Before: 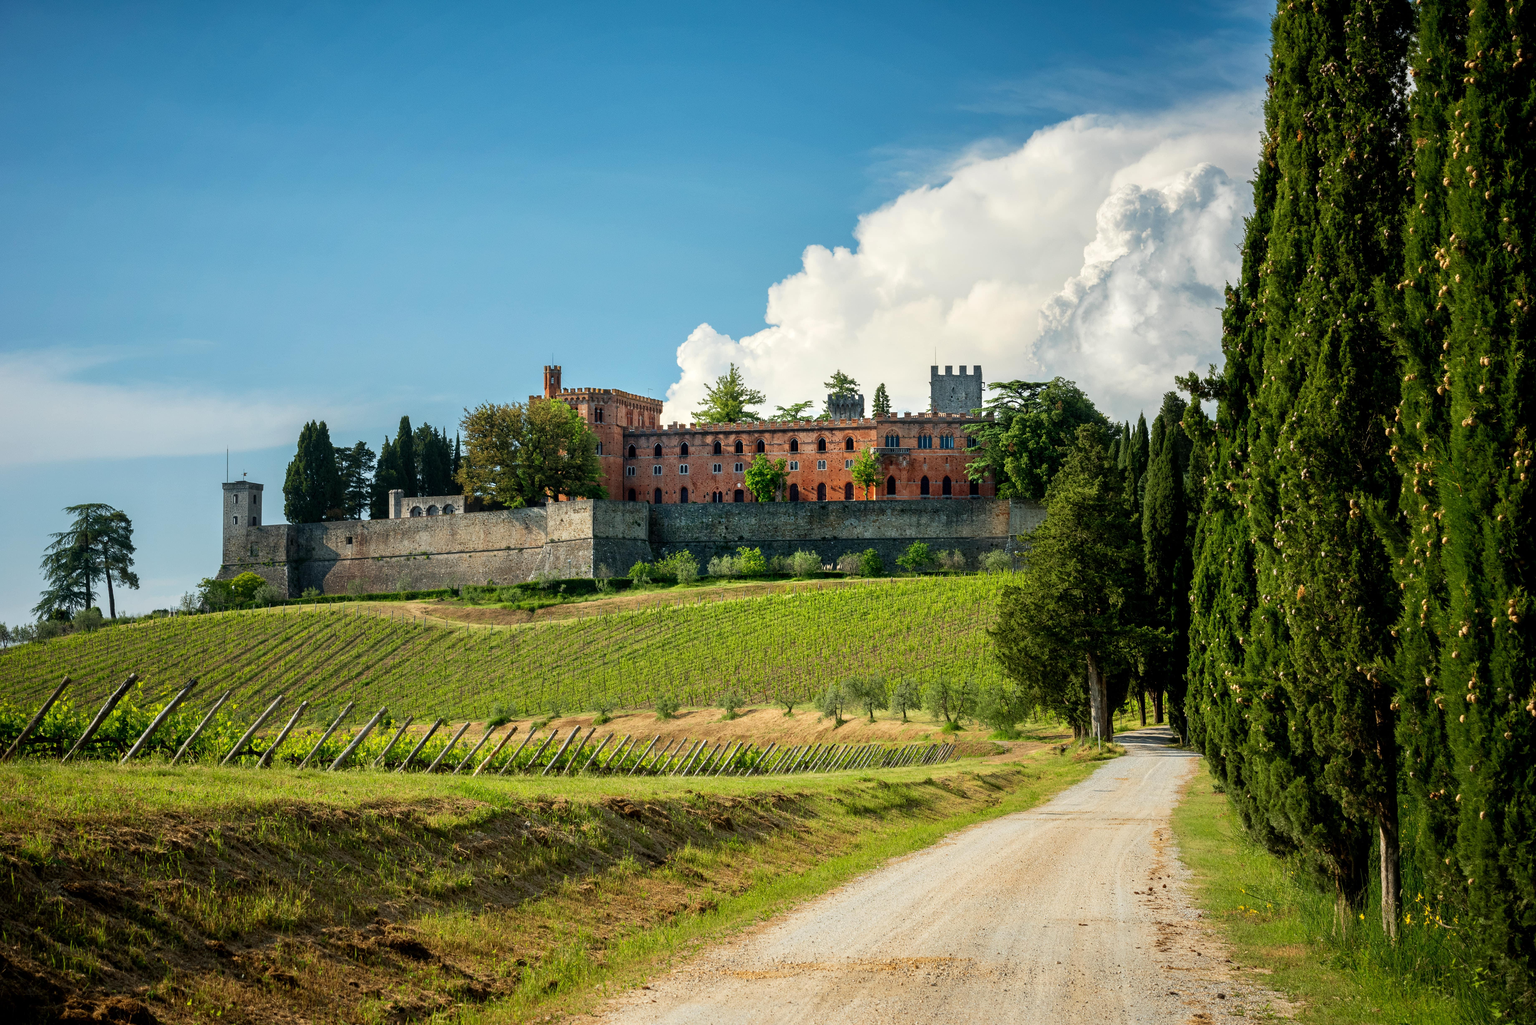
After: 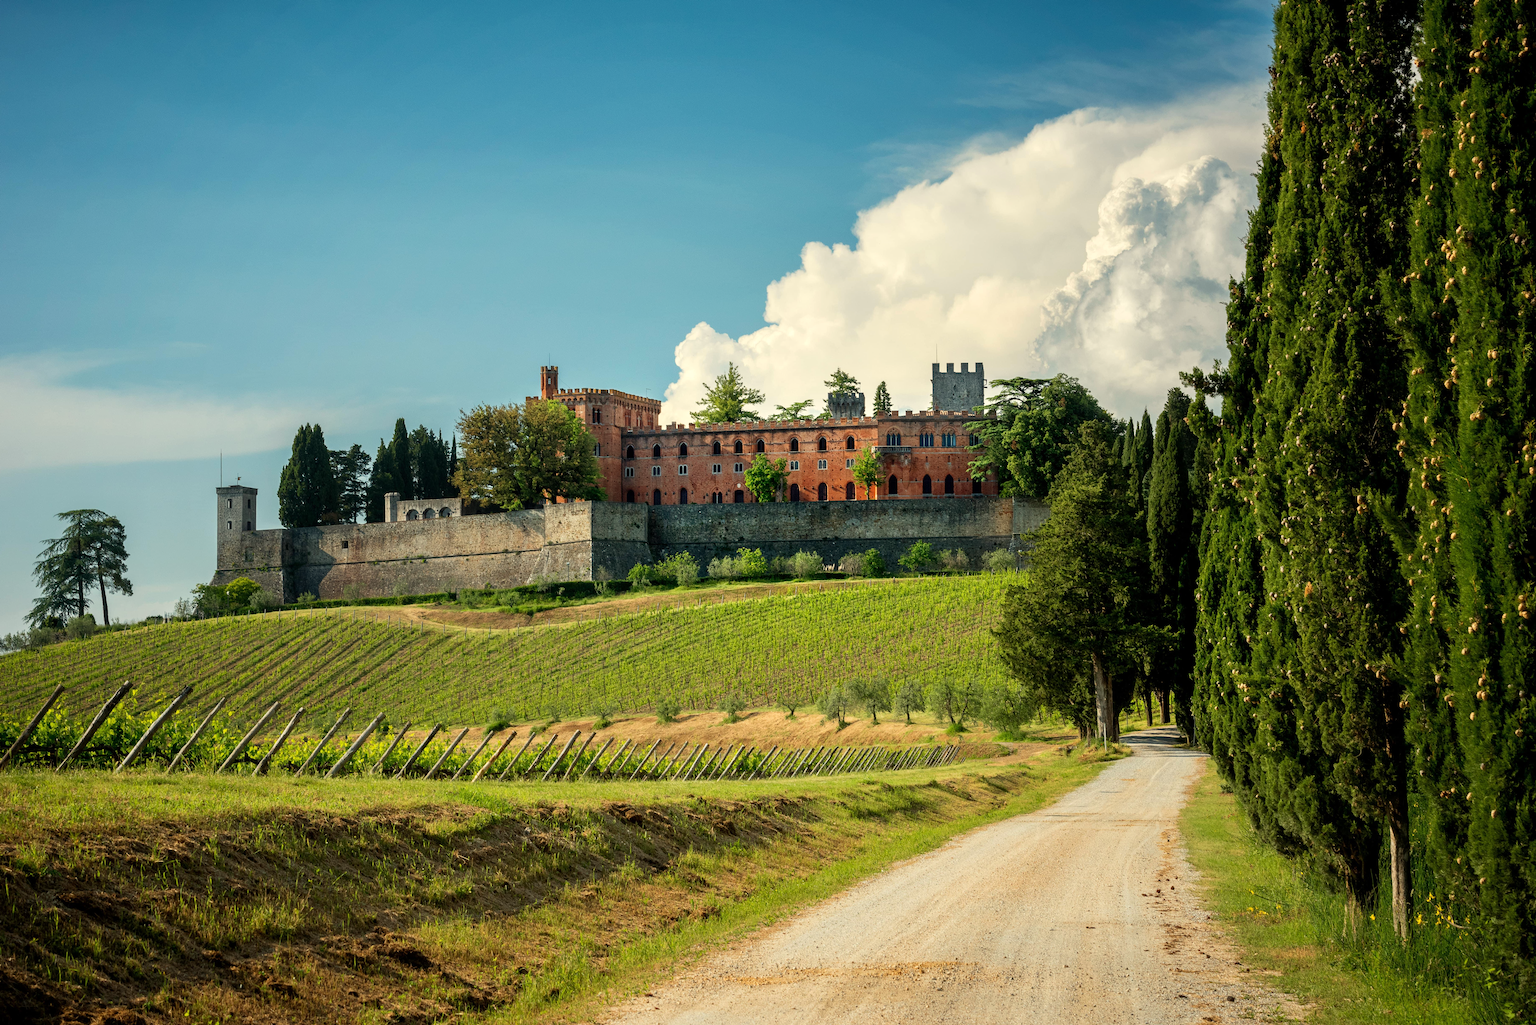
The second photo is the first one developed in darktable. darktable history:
white balance: red 1.029, blue 0.92
rotate and perspective: rotation -0.45°, automatic cropping original format, crop left 0.008, crop right 0.992, crop top 0.012, crop bottom 0.988
